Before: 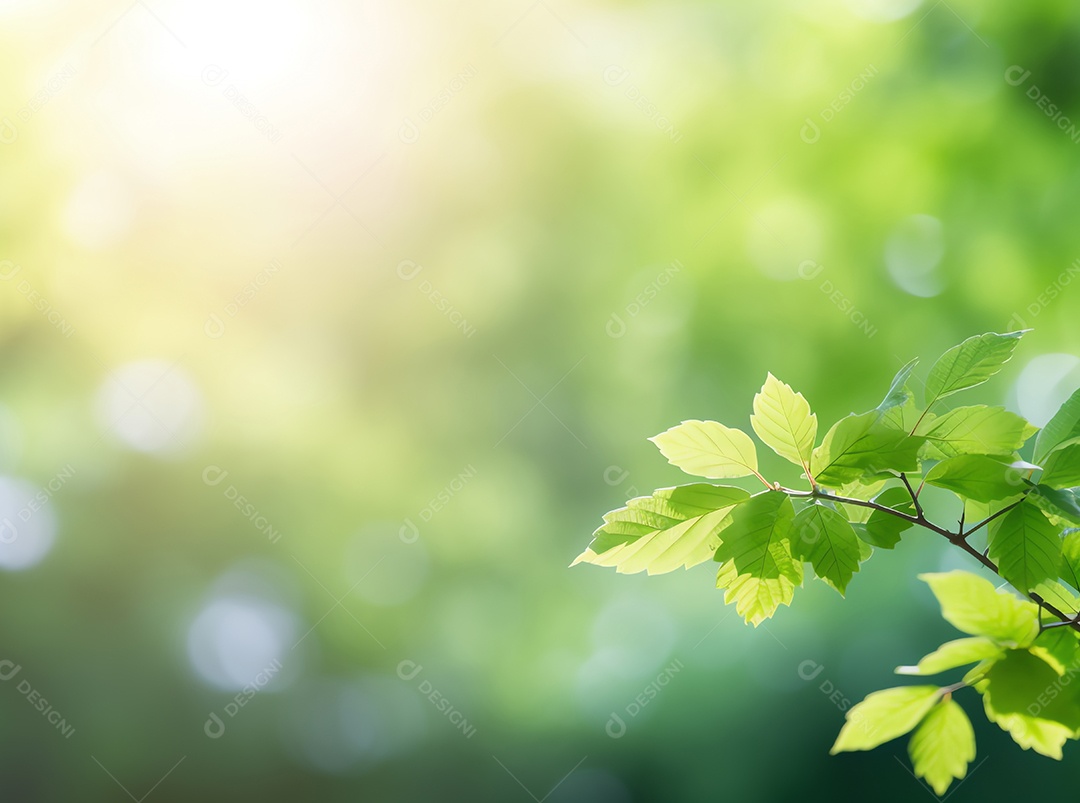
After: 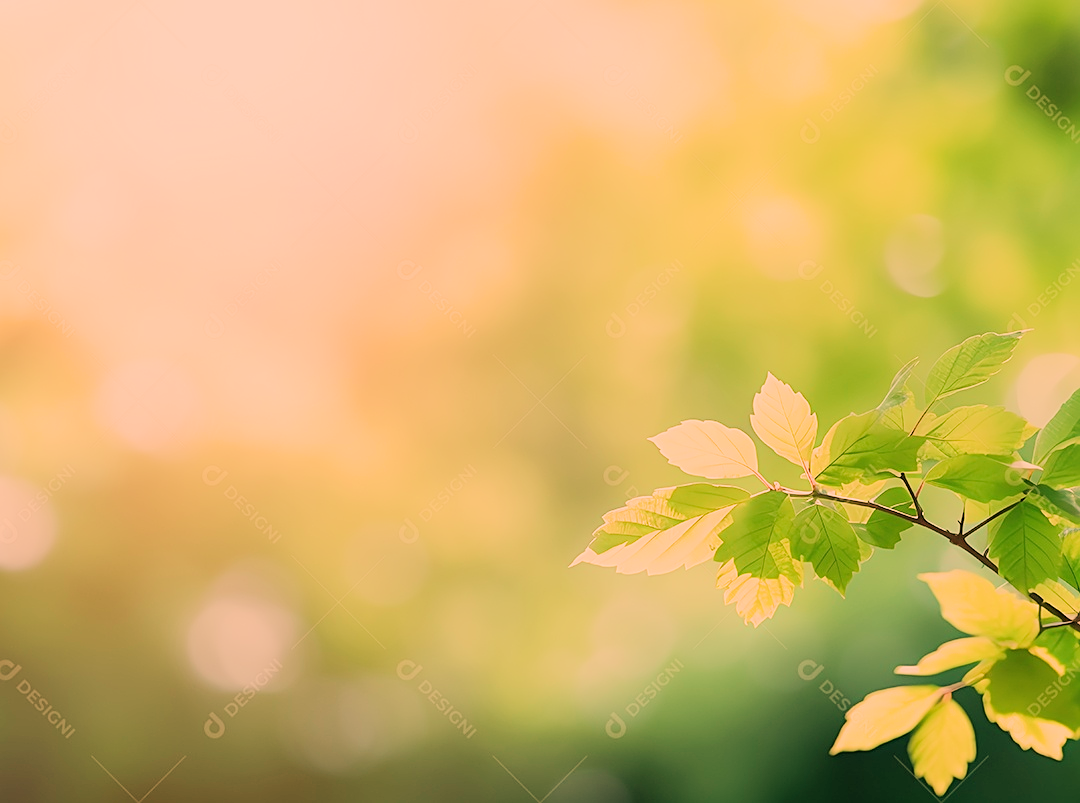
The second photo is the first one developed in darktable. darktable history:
white balance: red 1.467, blue 0.684
exposure: exposure 0.6 EV, compensate highlight preservation false
filmic rgb: black relative exposure -7.15 EV, white relative exposure 5.36 EV, hardness 3.02
sharpen: on, module defaults
